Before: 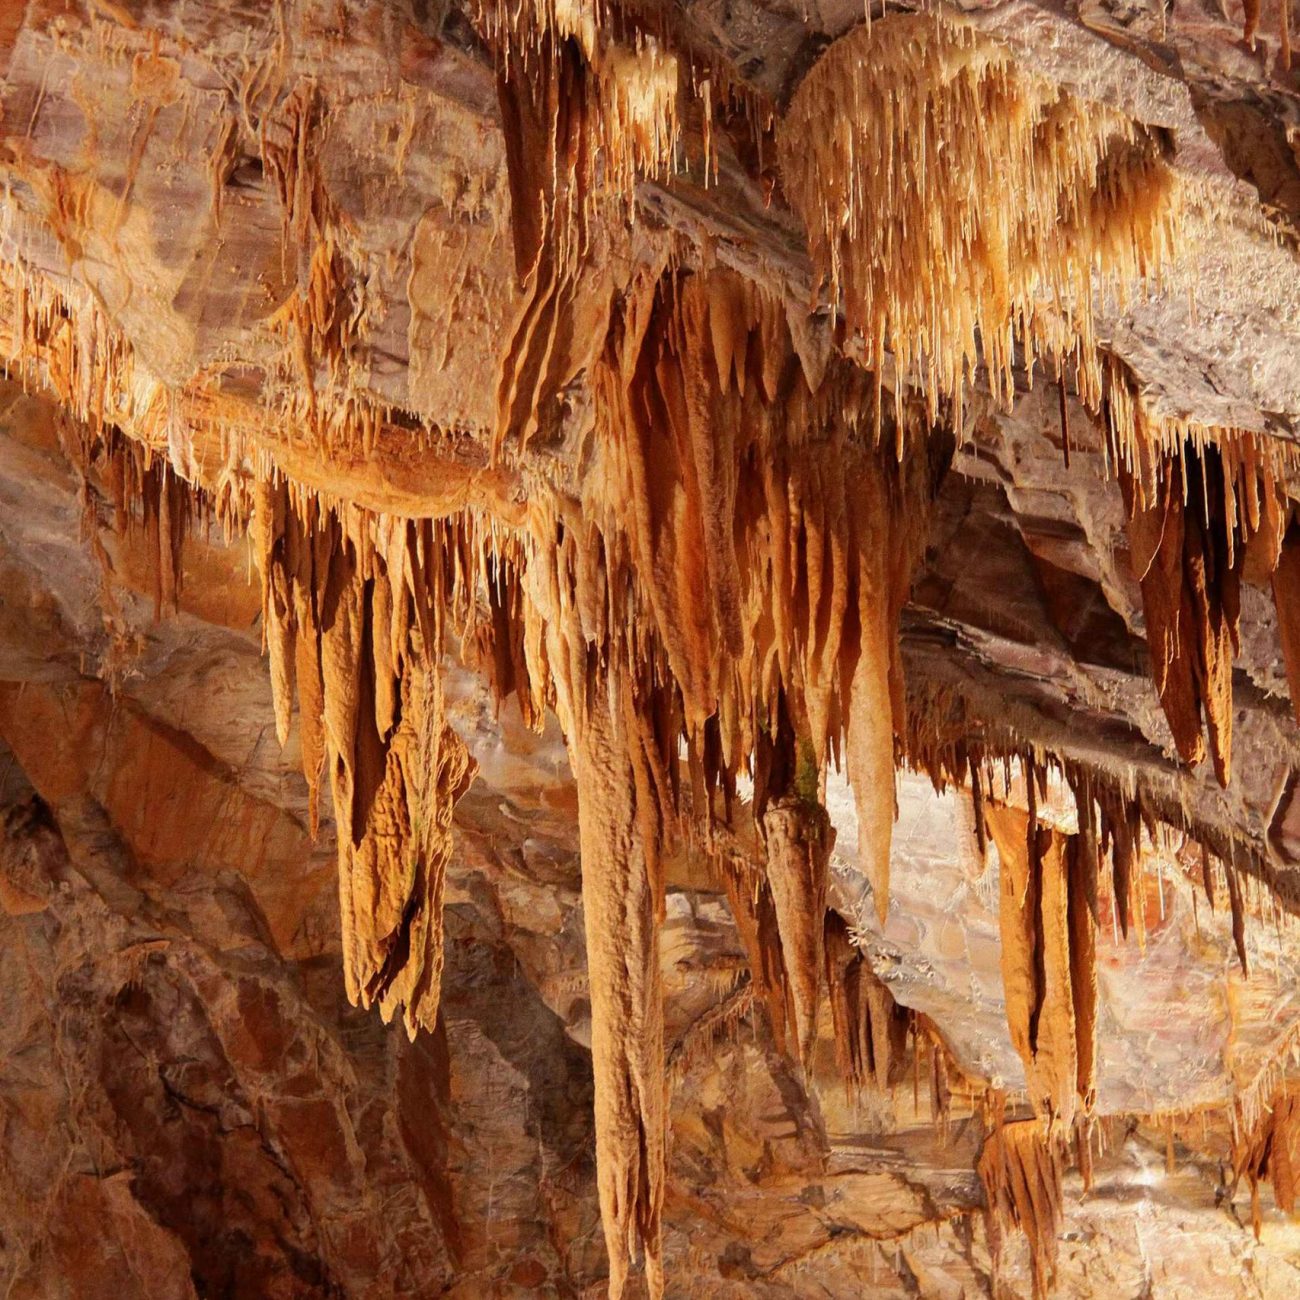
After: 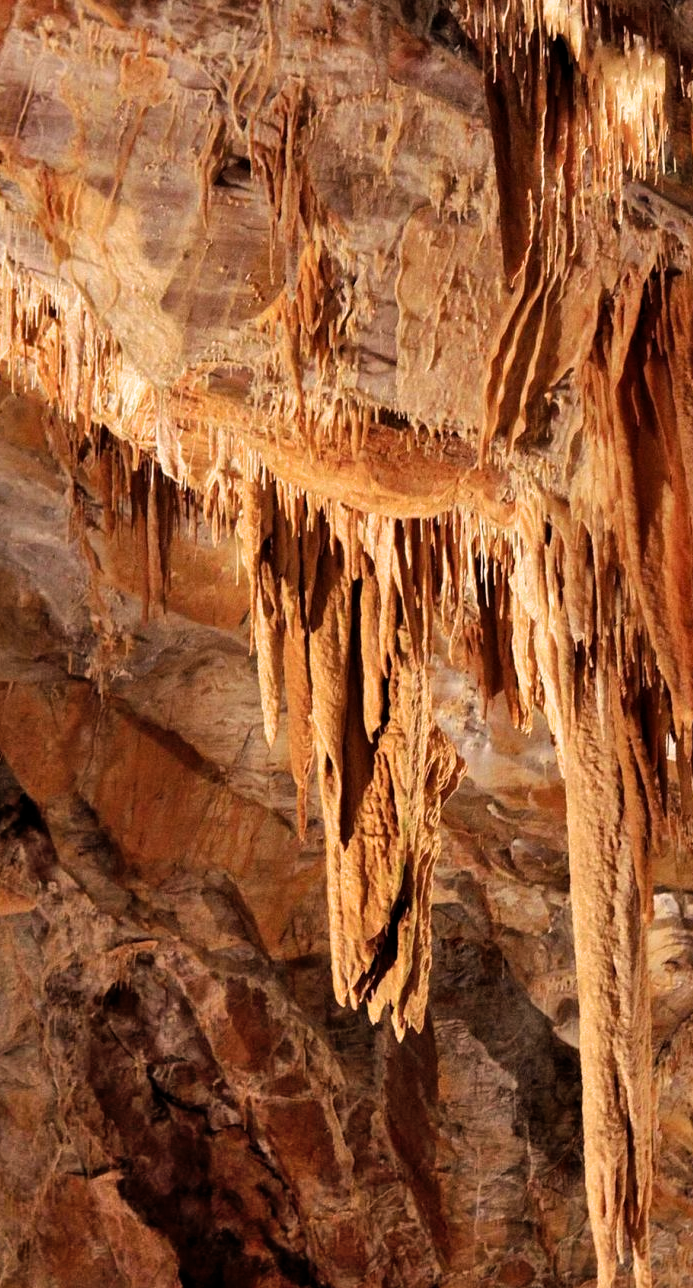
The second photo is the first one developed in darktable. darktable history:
crop: left 0.937%, right 45.225%, bottom 0.083%
shadows and highlights: highlights color adjustment 55.62%, low approximation 0.01, soften with gaussian
filmic rgb: black relative exposure -8.67 EV, white relative exposure 2.71 EV, target black luminance 0%, hardness 6.27, latitude 77.34%, contrast 1.328, shadows ↔ highlights balance -0.357%, color science v6 (2022)
